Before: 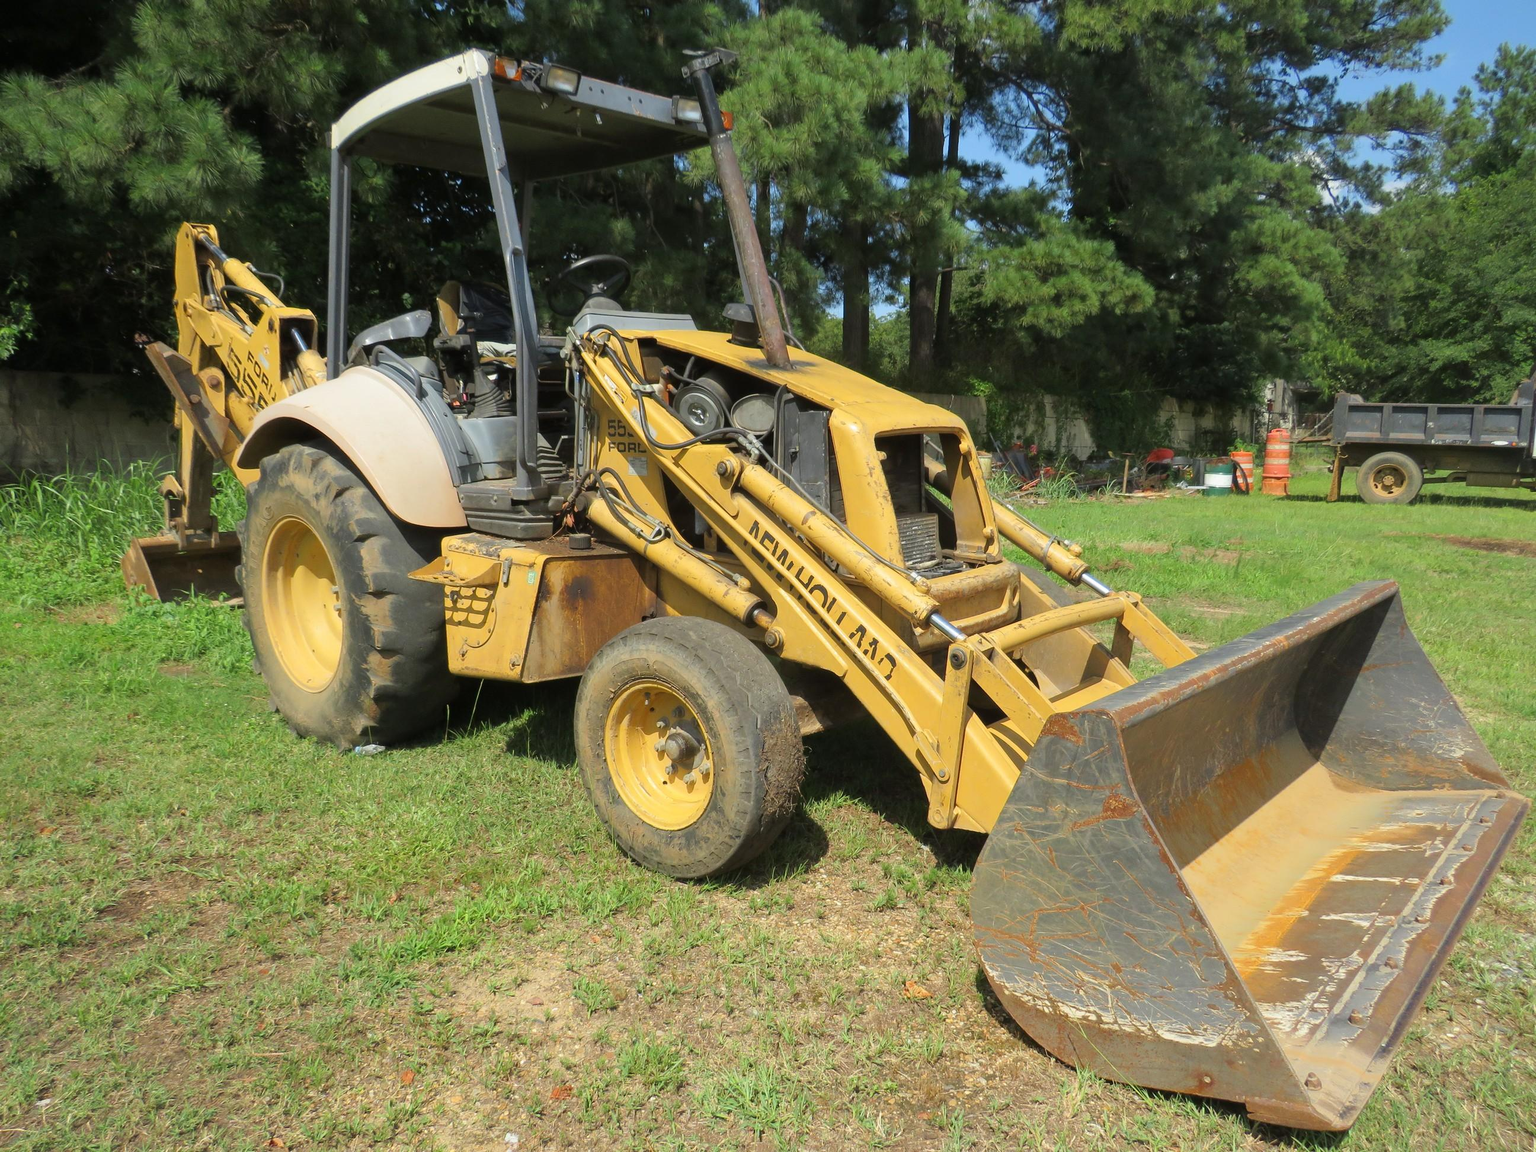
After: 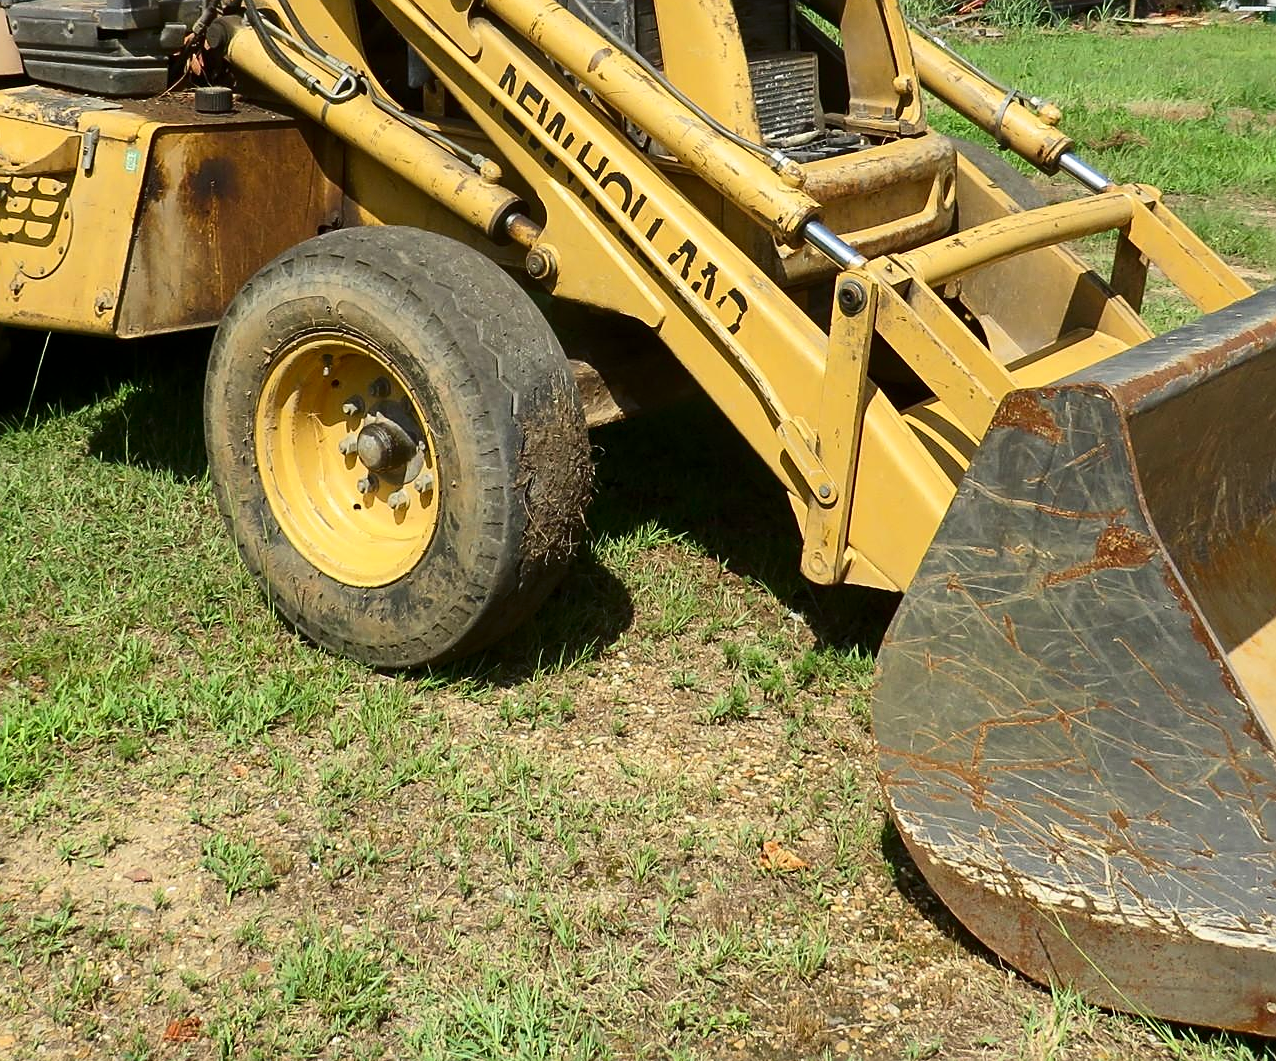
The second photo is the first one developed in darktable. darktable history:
sharpen: on, module defaults
crop: left 29.541%, top 41.882%, right 21.208%, bottom 3.501%
tone curve: curves: ch0 [(0, 0) (0.003, 0) (0.011, 0) (0.025, 0) (0.044, 0.006) (0.069, 0.024) (0.1, 0.038) (0.136, 0.052) (0.177, 0.08) (0.224, 0.112) (0.277, 0.145) (0.335, 0.206) (0.399, 0.284) (0.468, 0.372) (0.543, 0.477) (0.623, 0.593) (0.709, 0.717) (0.801, 0.815) (0.898, 0.92) (1, 1)], color space Lab, independent channels, preserve colors none
